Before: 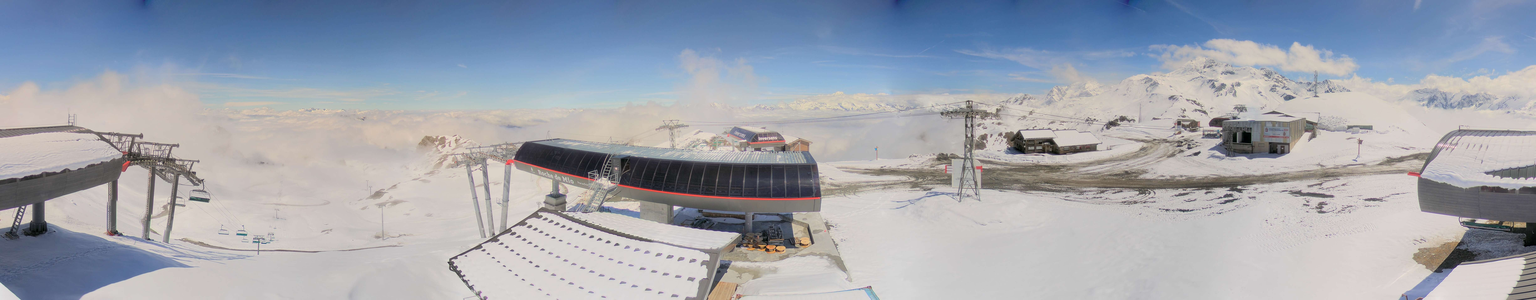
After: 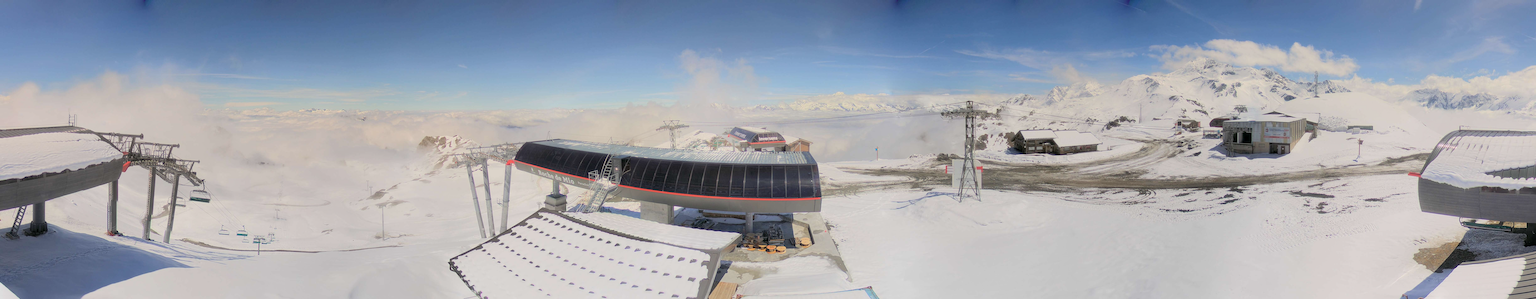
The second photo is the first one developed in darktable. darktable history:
contrast brightness saturation: contrast 0.008, saturation -0.064
